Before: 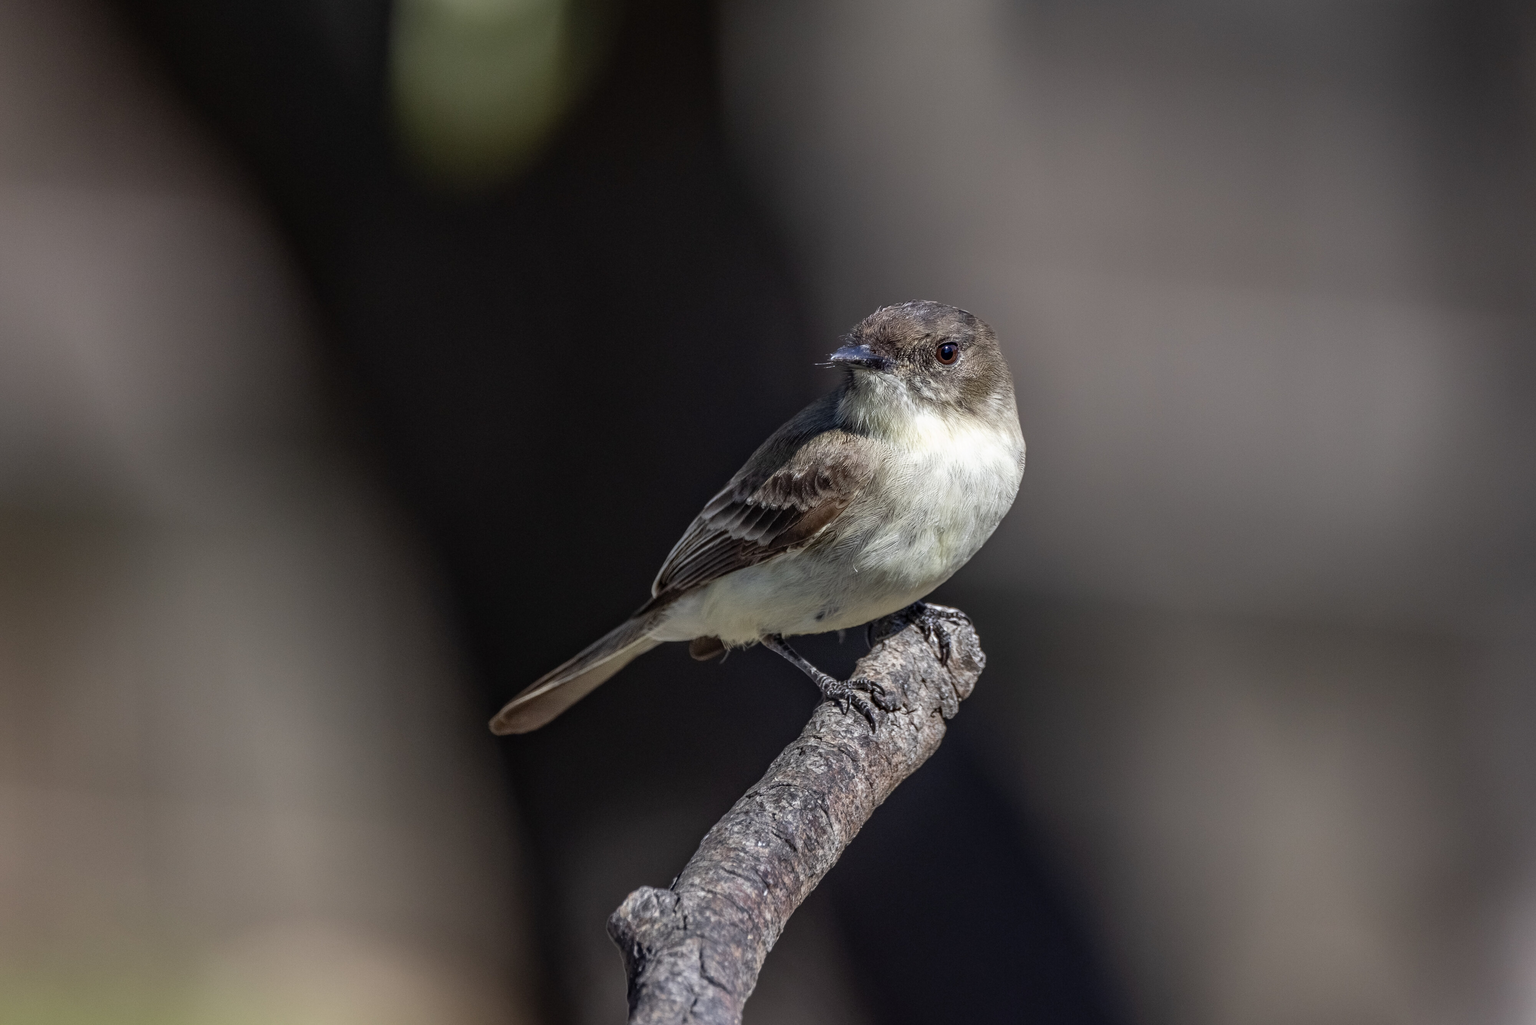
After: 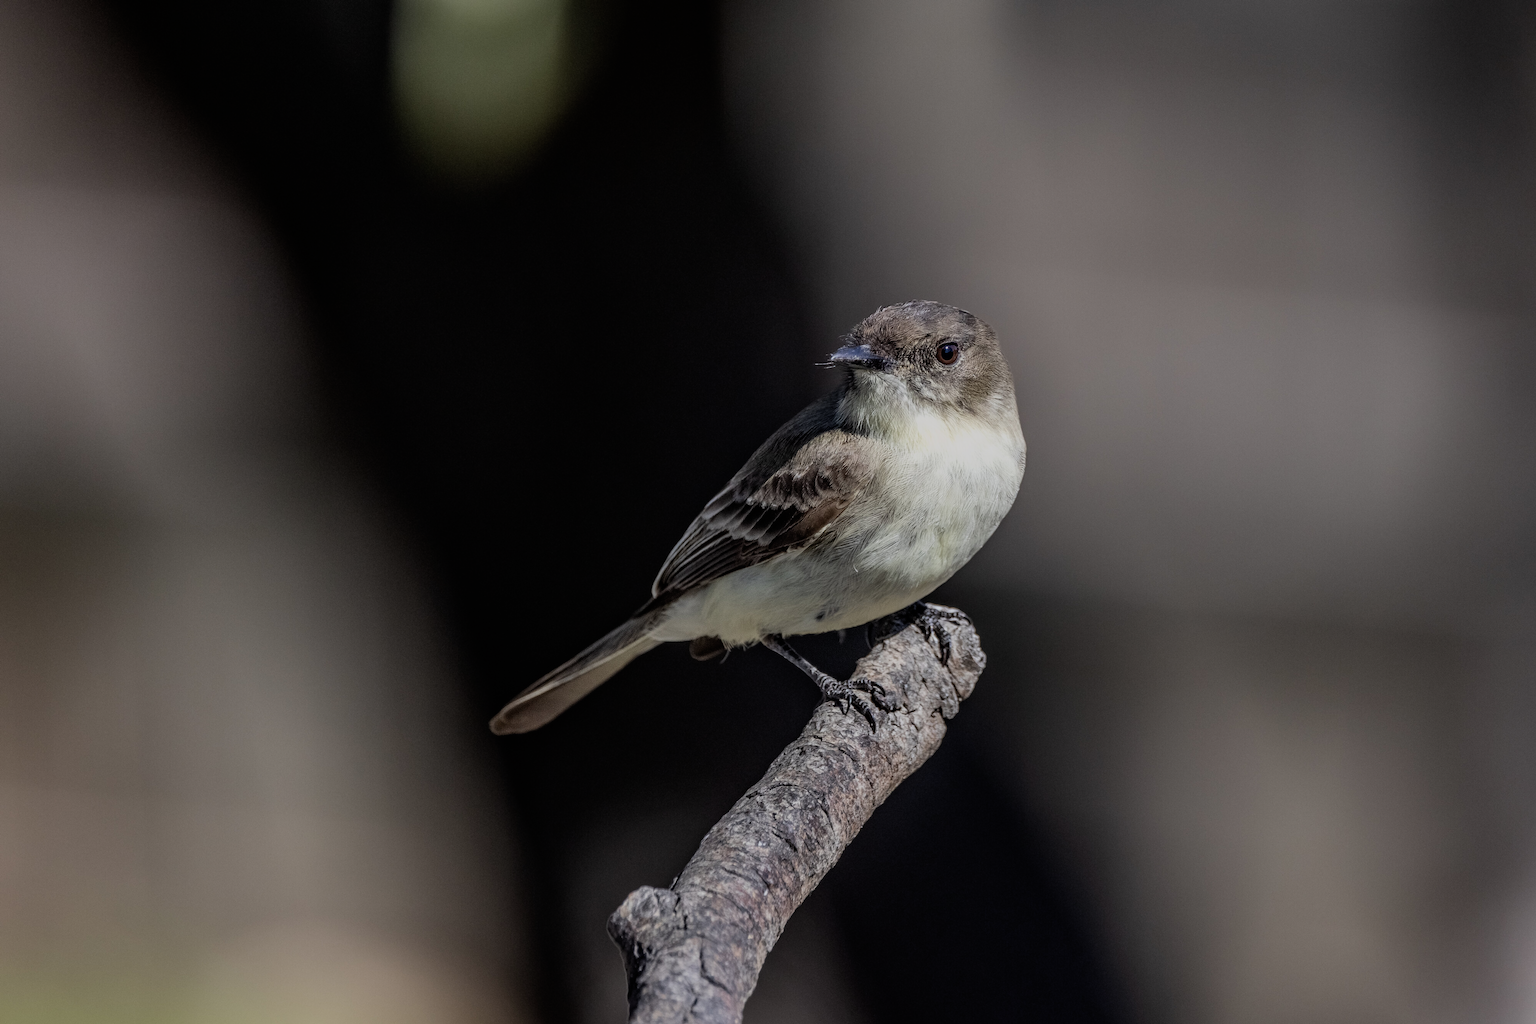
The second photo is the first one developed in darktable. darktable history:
filmic rgb: black relative exposure -7.65 EV, white relative exposure 4.56 EV, hardness 3.61, color science v6 (2022)
exposure: exposure -0.146 EV, compensate exposure bias true, compensate highlight preservation false
